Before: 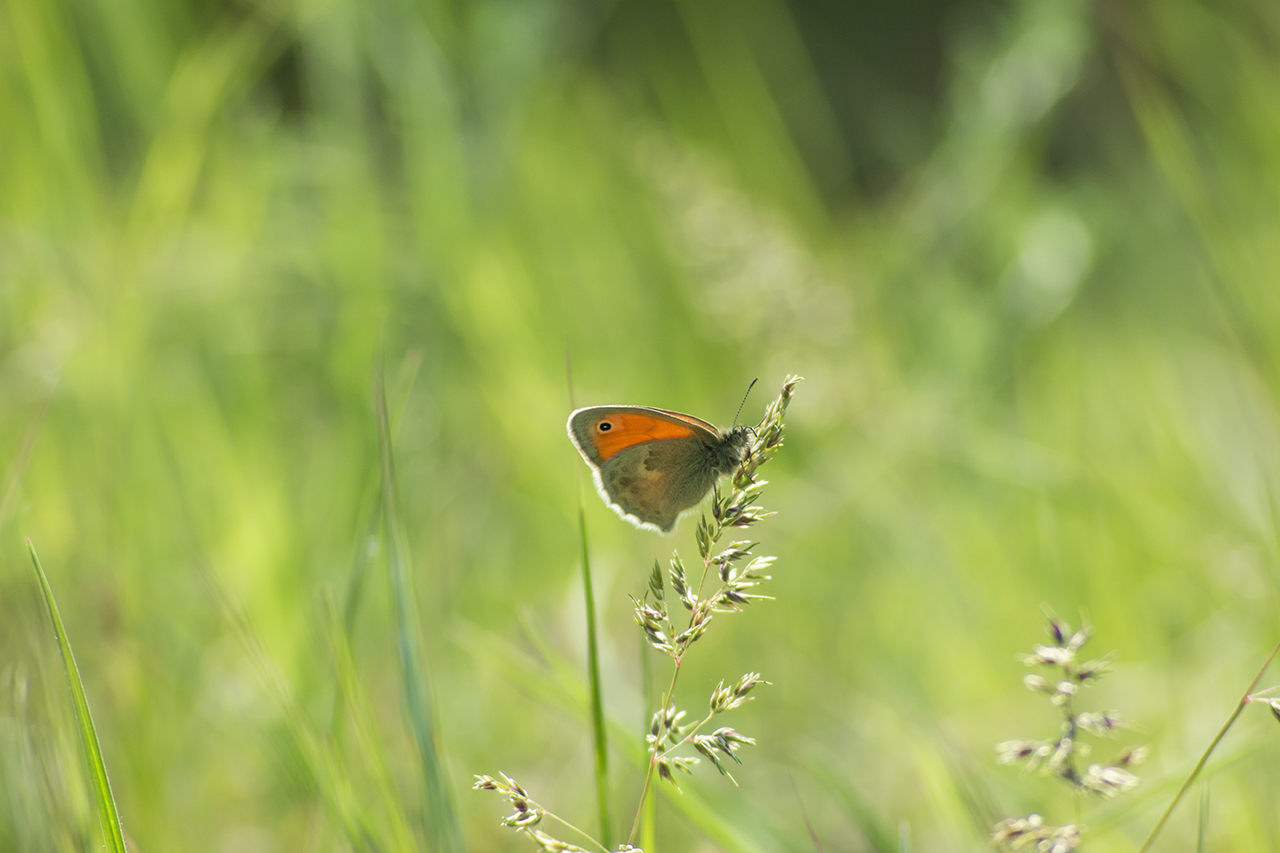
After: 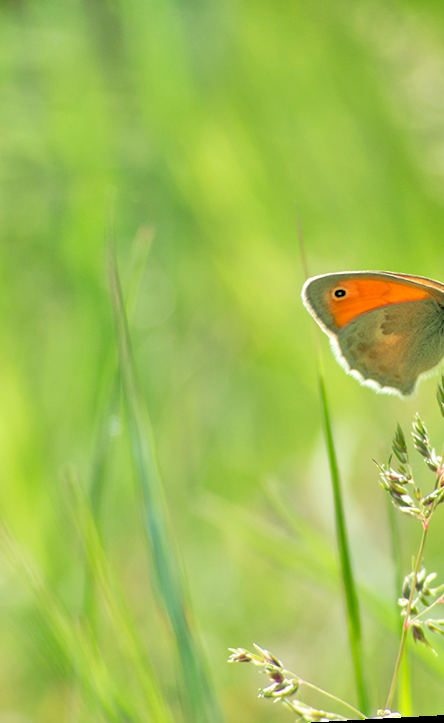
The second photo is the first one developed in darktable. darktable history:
tone equalizer: -7 EV 0.15 EV, -6 EV 0.6 EV, -5 EV 1.15 EV, -4 EV 1.33 EV, -3 EV 1.15 EV, -2 EV 0.6 EV, -1 EV 0.15 EV, mask exposure compensation -0.5 EV
rotate and perspective: rotation -3.18°, automatic cropping off
crop and rotate: left 21.77%, top 18.528%, right 44.676%, bottom 2.997%
